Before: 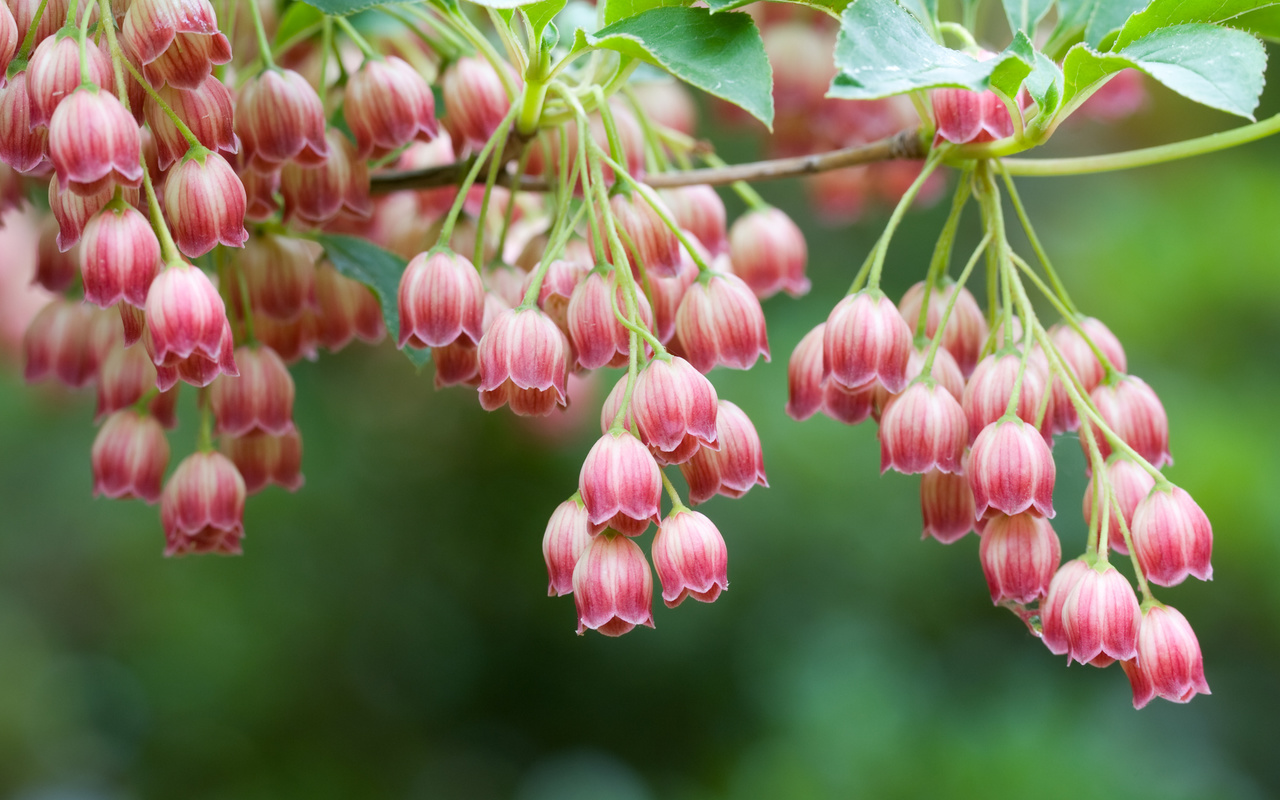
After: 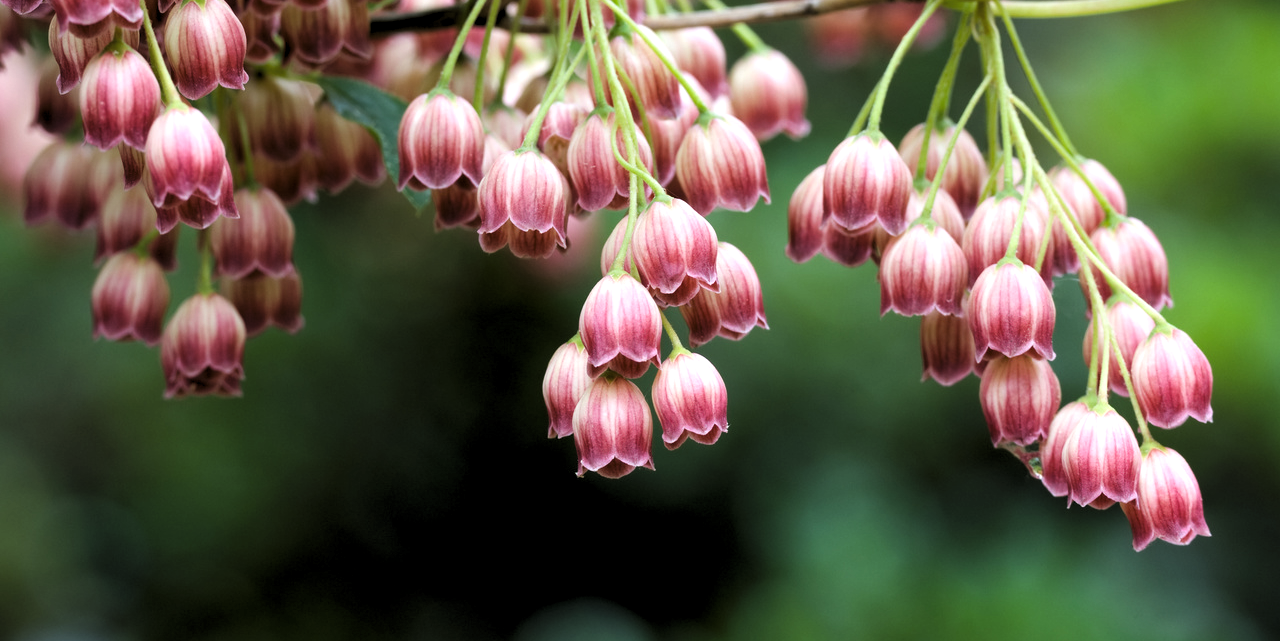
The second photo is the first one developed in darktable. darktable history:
levels: levels [0.182, 0.542, 0.902]
crop and rotate: top 19.76%
